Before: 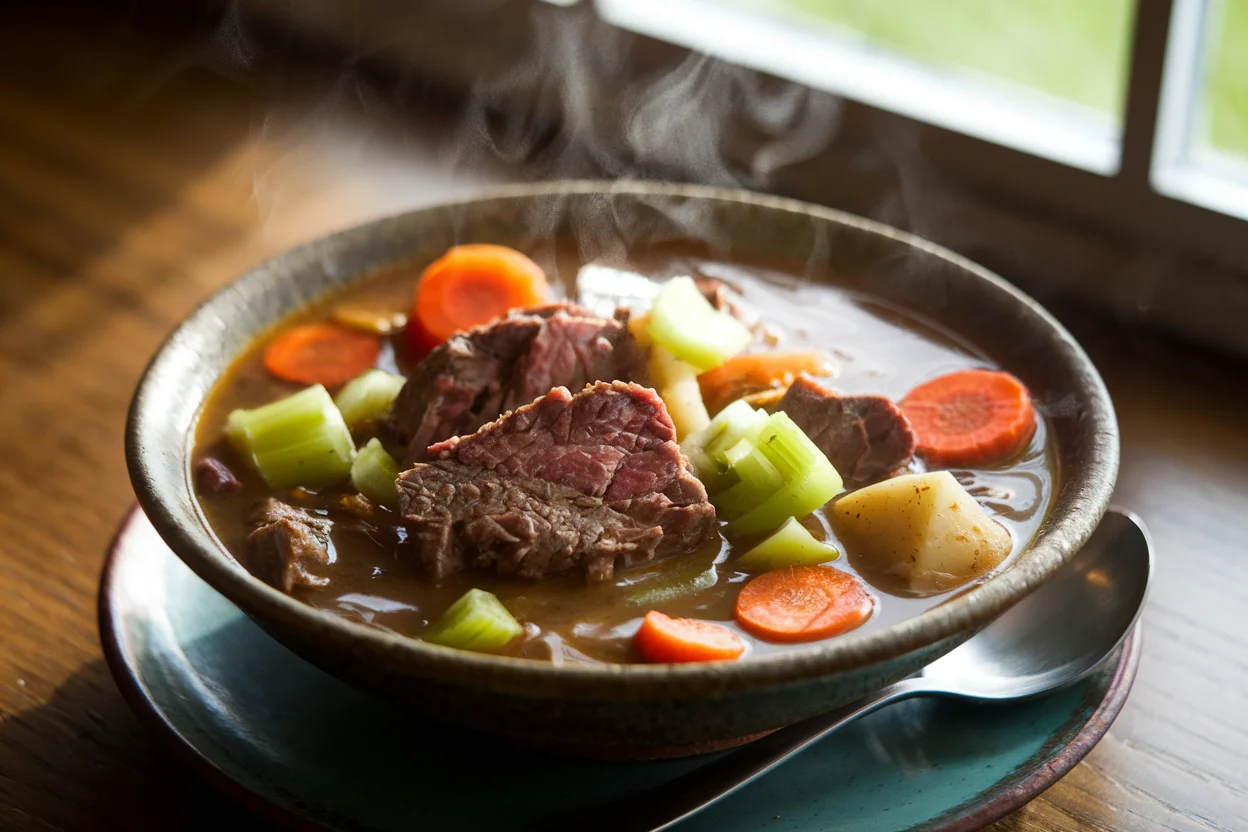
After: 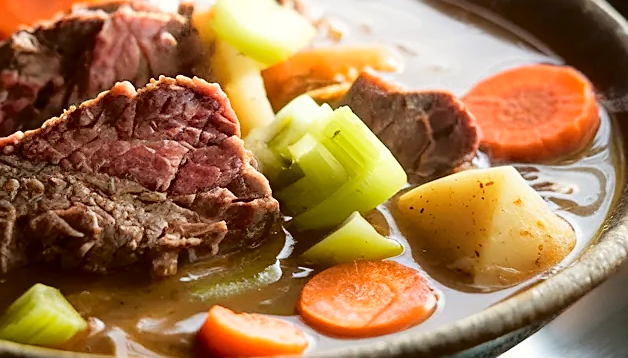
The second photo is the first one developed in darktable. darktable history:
sharpen: amount 0.475
tone curve: curves: ch0 [(0, 0) (0.058, 0.039) (0.168, 0.123) (0.282, 0.327) (0.45, 0.534) (0.676, 0.751) (0.89, 0.919) (1, 1)]; ch1 [(0, 0) (0.094, 0.081) (0.285, 0.299) (0.385, 0.403) (0.447, 0.455) (0.495, 0.496) (0.544, 0.552) (0.589, 0.612) (0.722, 0.728) (1, 1)]; ch2 [(0, 0) (0.257, 0.217) (0.43, 0.421) (0.498, 0.507) (0.531, 0.544) (0.56, 0.579) (0.625, 0.66) (1, 1)], color space Lab, independent channels, preserve colors none
crop: left 35.004%, top 36.759%, right 14.666%, bottom 20.116%
